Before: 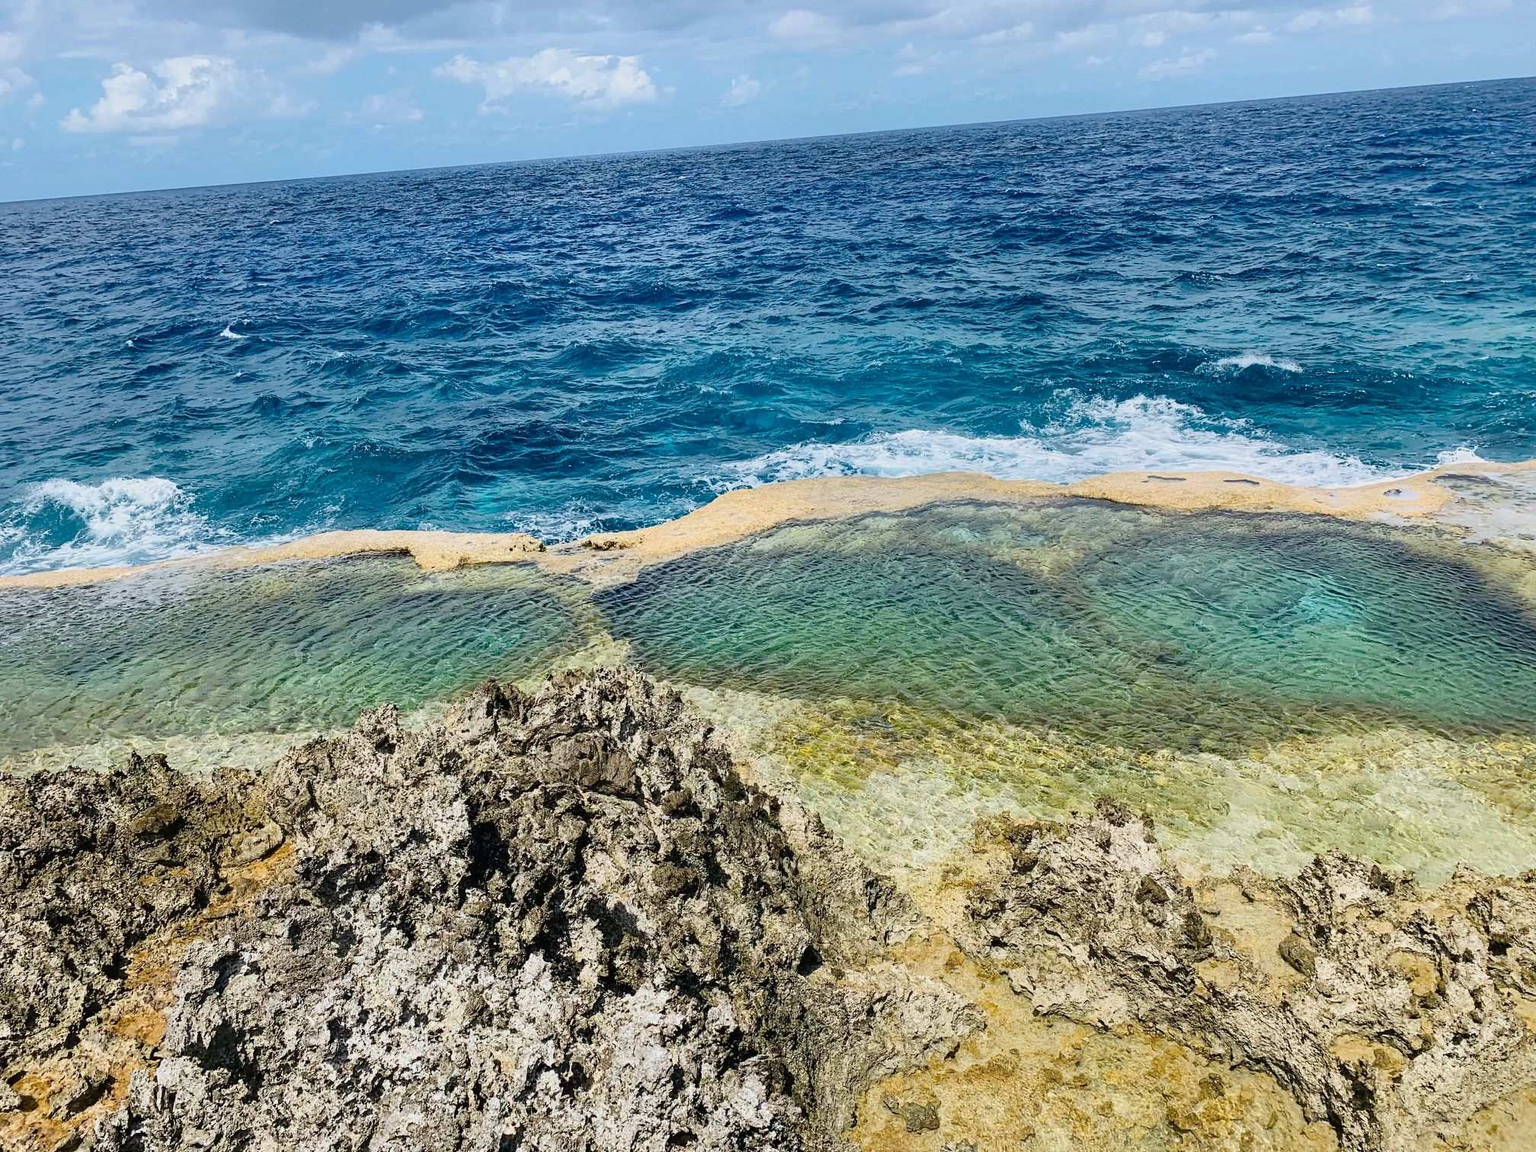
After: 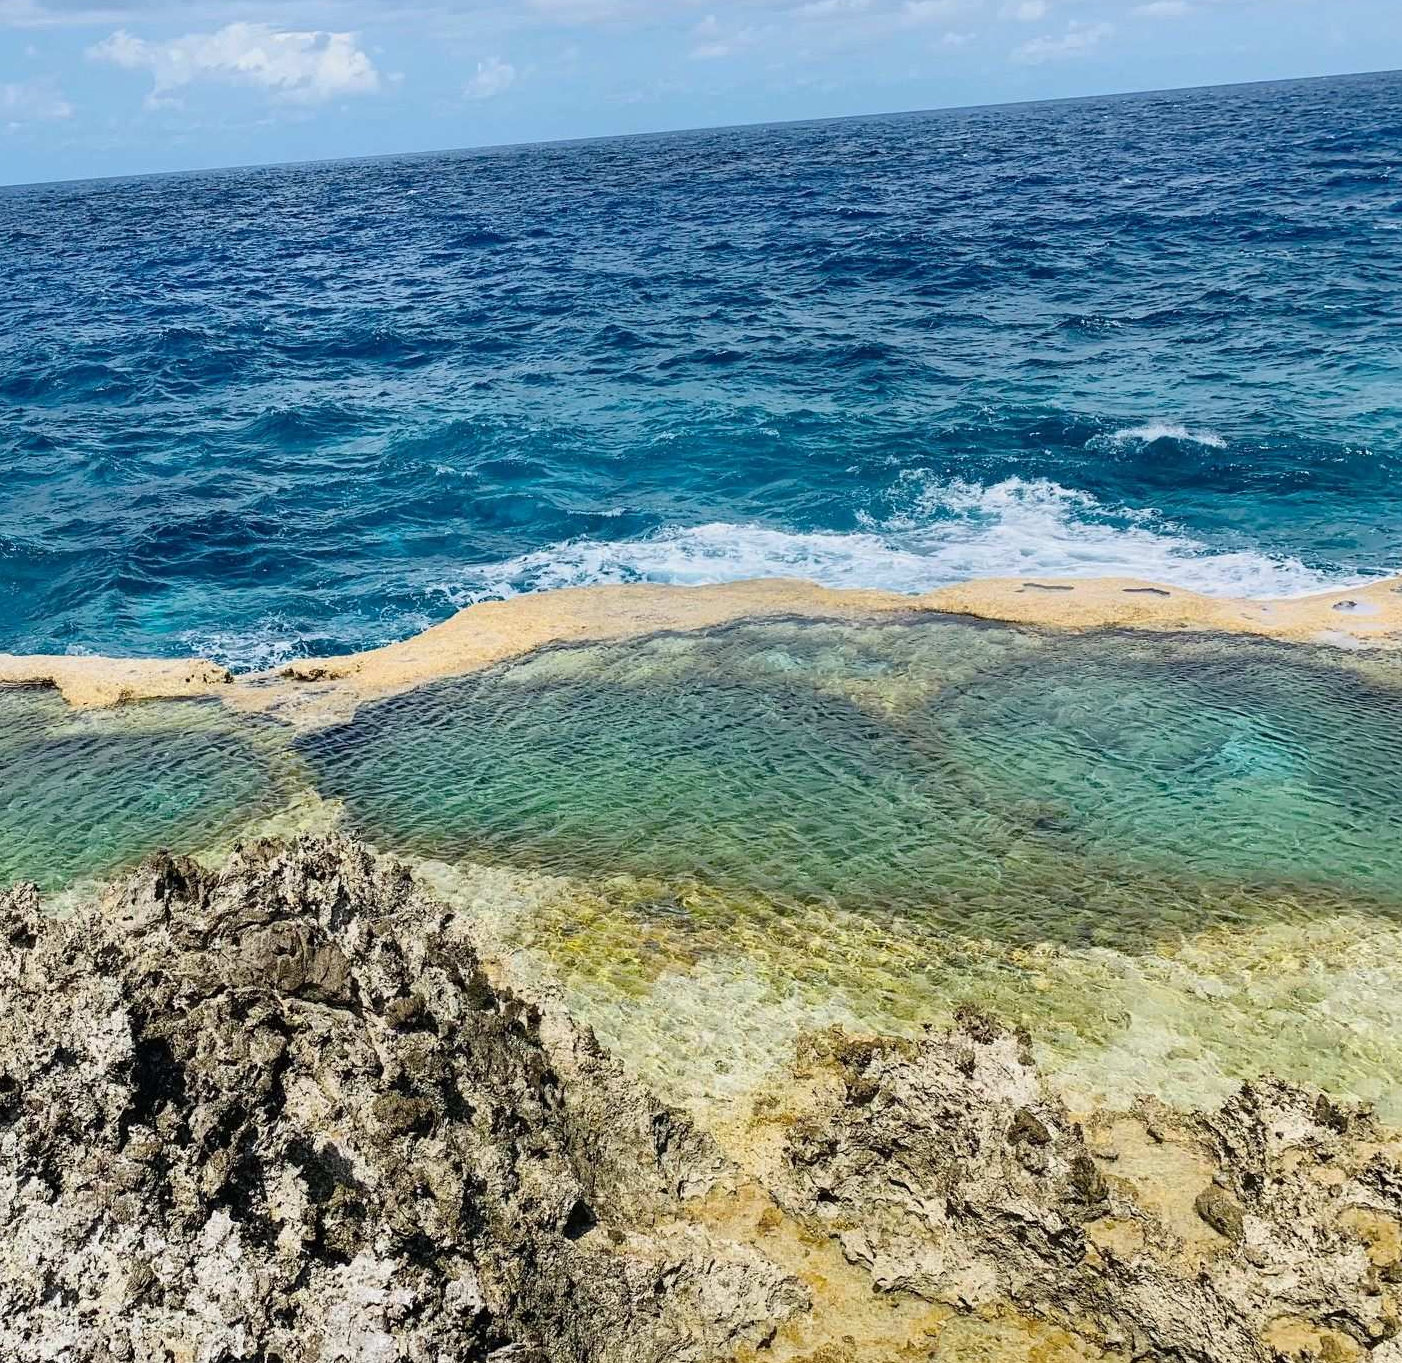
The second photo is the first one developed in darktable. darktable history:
crop and rotate: left 23.997%, top 2.792%, right 6.444%, bottom 7.025%
tone equalizer: on, module defaults
